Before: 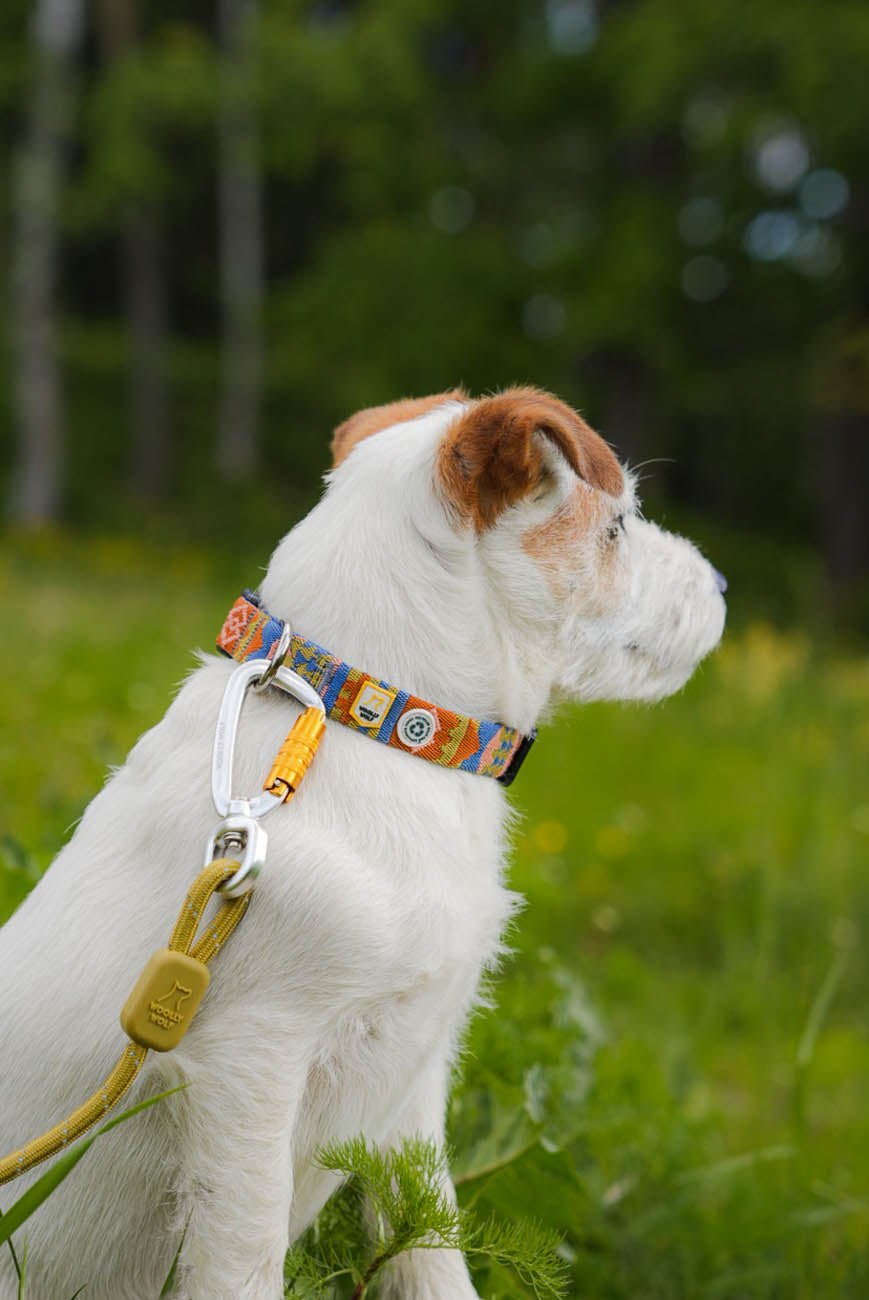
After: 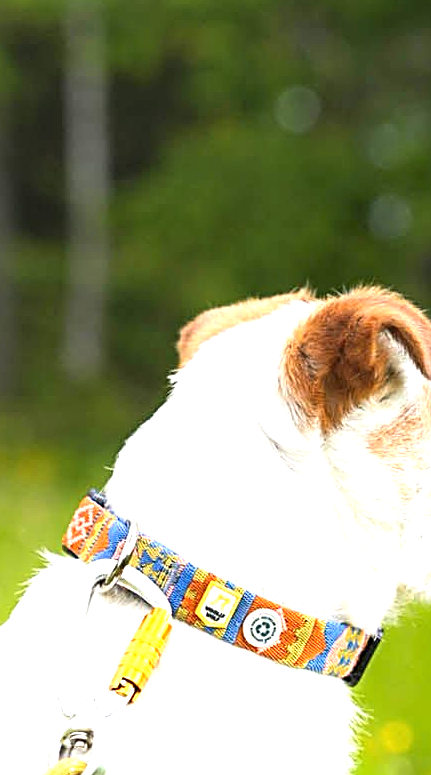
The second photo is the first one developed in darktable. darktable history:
crop: left 17.794%, top 7.708%, right 32.52%, bottom 32.638%
sharpen: radius 3.079
exposure: black level correction 0, exposure 1.374 EV, compensate highlight preservation false
